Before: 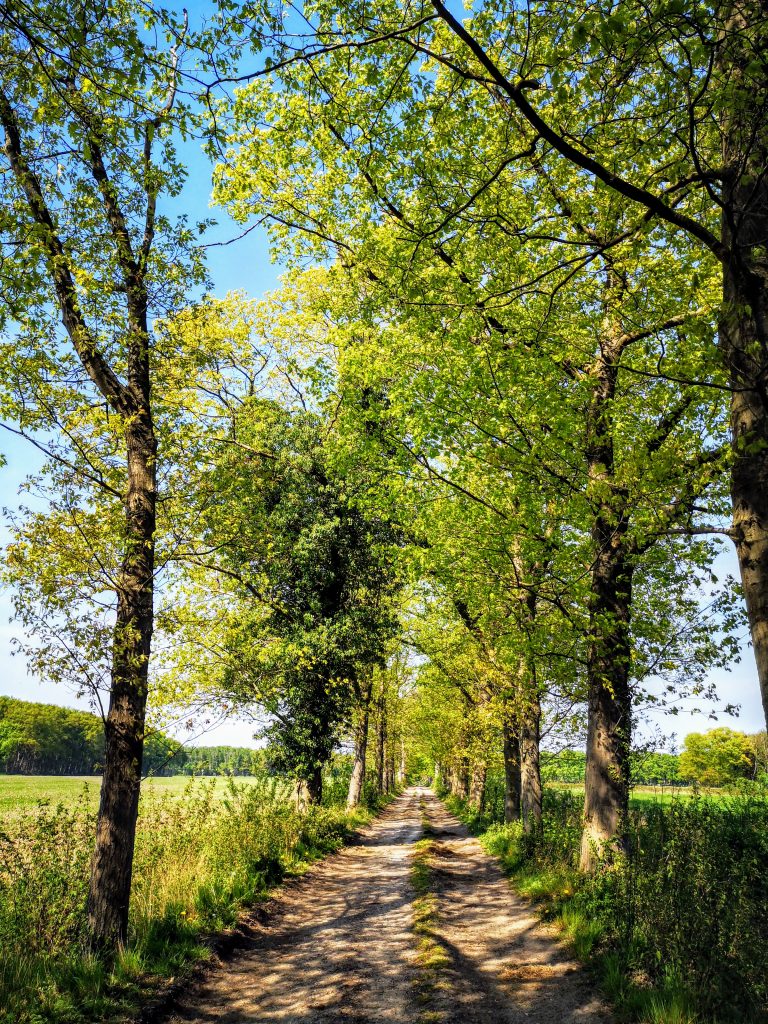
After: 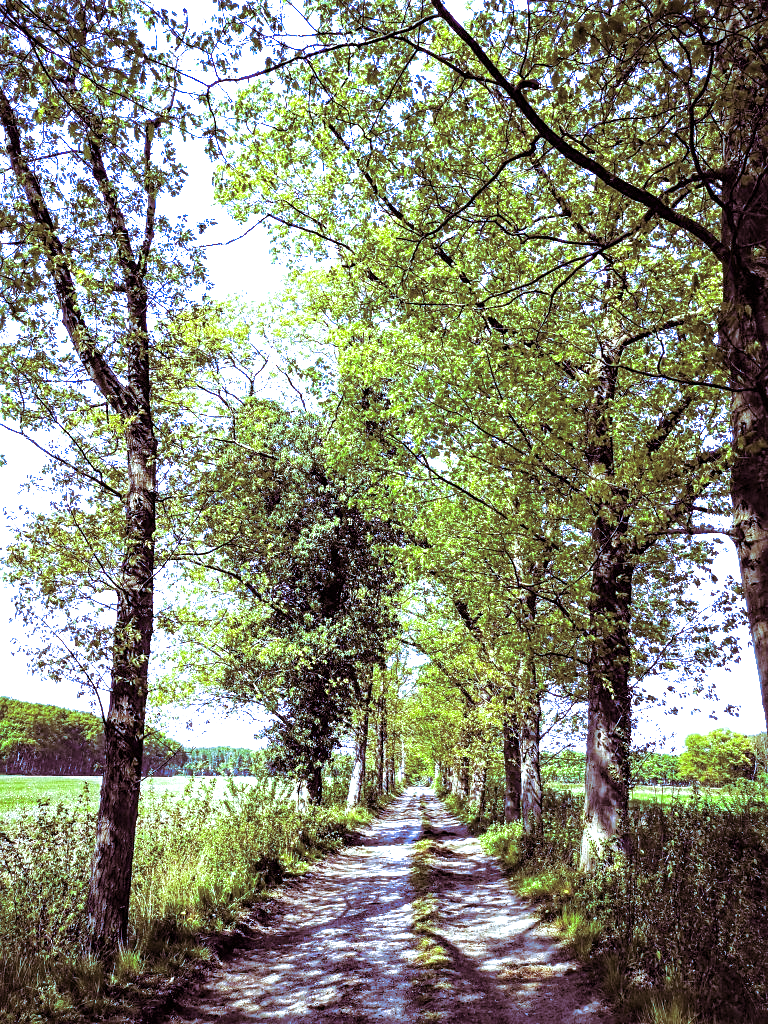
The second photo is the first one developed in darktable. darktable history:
exposure: black level correction 0, exposure 0.7 EV, compensate exposure bias true, compensate highlight preservation false
white balance: red 0.766, blue 1.537
split-toning: on, module defaults
sharpen: amount 0.2
